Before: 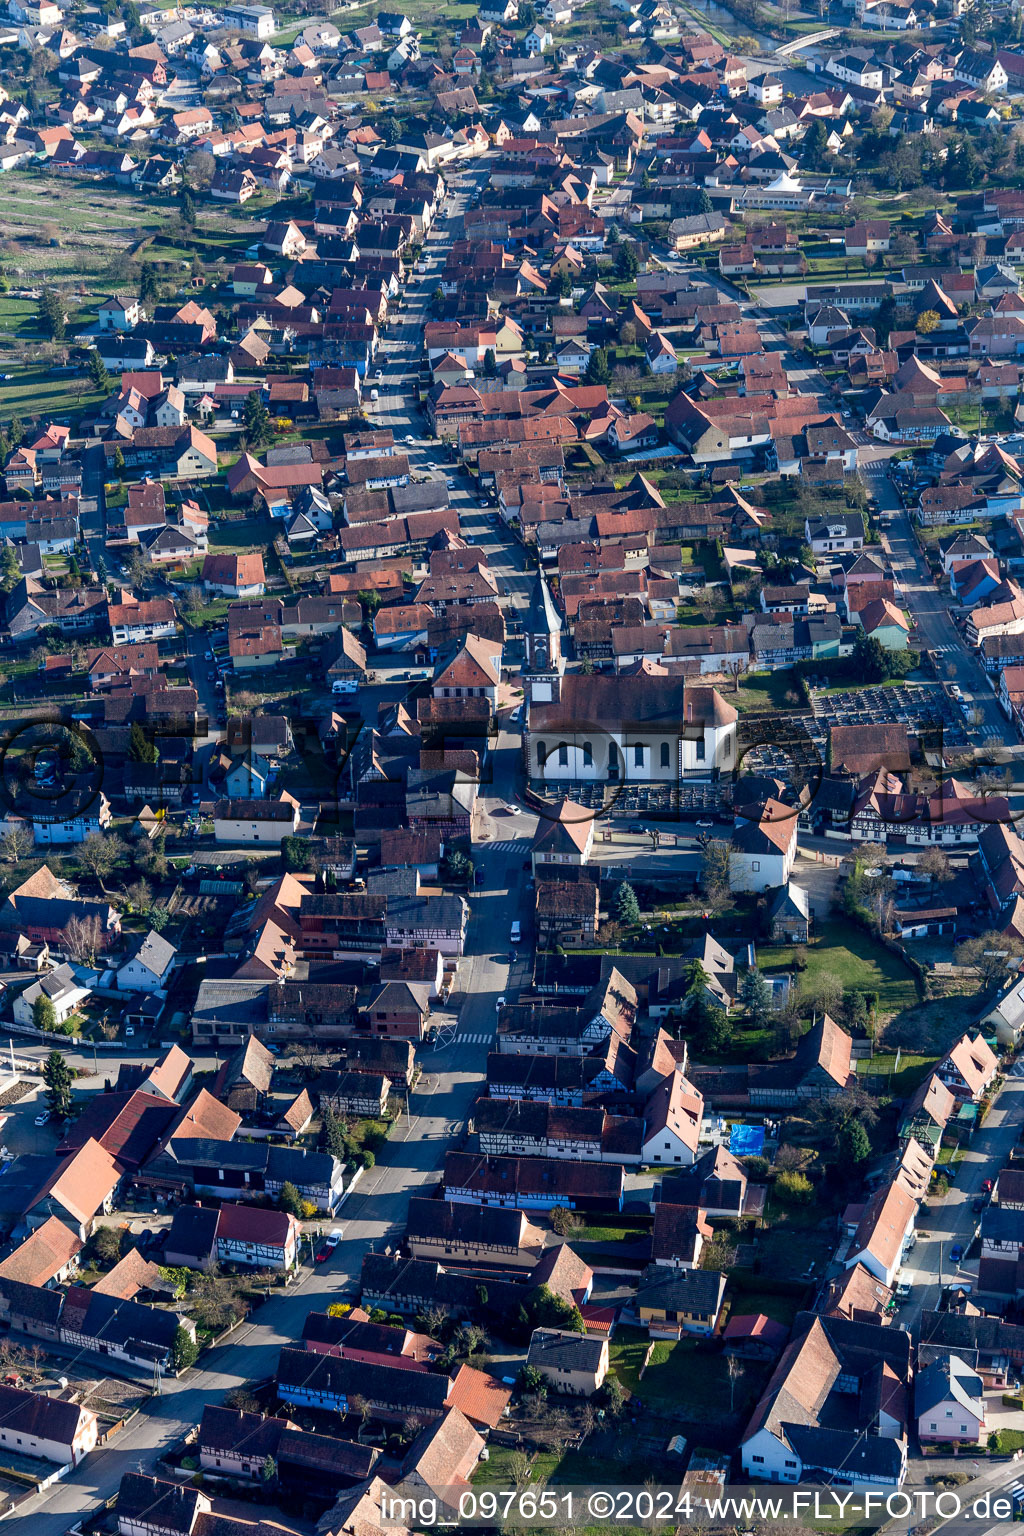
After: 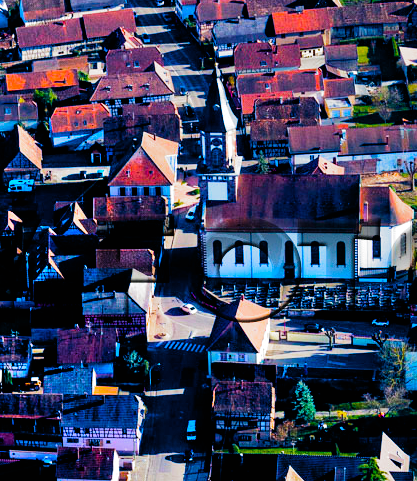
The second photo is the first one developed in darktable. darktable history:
shadows and highlights: soften with gaussian
tone equalizer: -7 EV 0.196 EV, -6 EV 0.126 EV, -5 EV 0.062 EV, -4 EV 0.022 EV, -2 EV -0.032 EV, -1 EV -0.044 EV, +0 EV -0.058 EV
color balance rgb: shadows lift › chroma 1.025%, shadows lift › hue 218.08°, linear chroma grading › shadows 10.484%, linear chroma grading › highlights 8.852%, linear chroma grading › global chroma 14.917%, linear chroma grading › mid-tones 14.677%, perceptual saturation grading › global saturation 74.874%, perceptual saturation grading › shadows -29.48%, global vibrance 31.403%
crop: left 31.702%, top 32.667%, right 27.496%, bottom 35.962%
filmic rgb: black relative exposure -8.03 EV, white relative exposure 2.19 EV, hardness 6.9, add noise in highlights 0.001, preserve chrominance no, color science v3 (2019), use custom middle-gray values true, contrast in highlights soft
